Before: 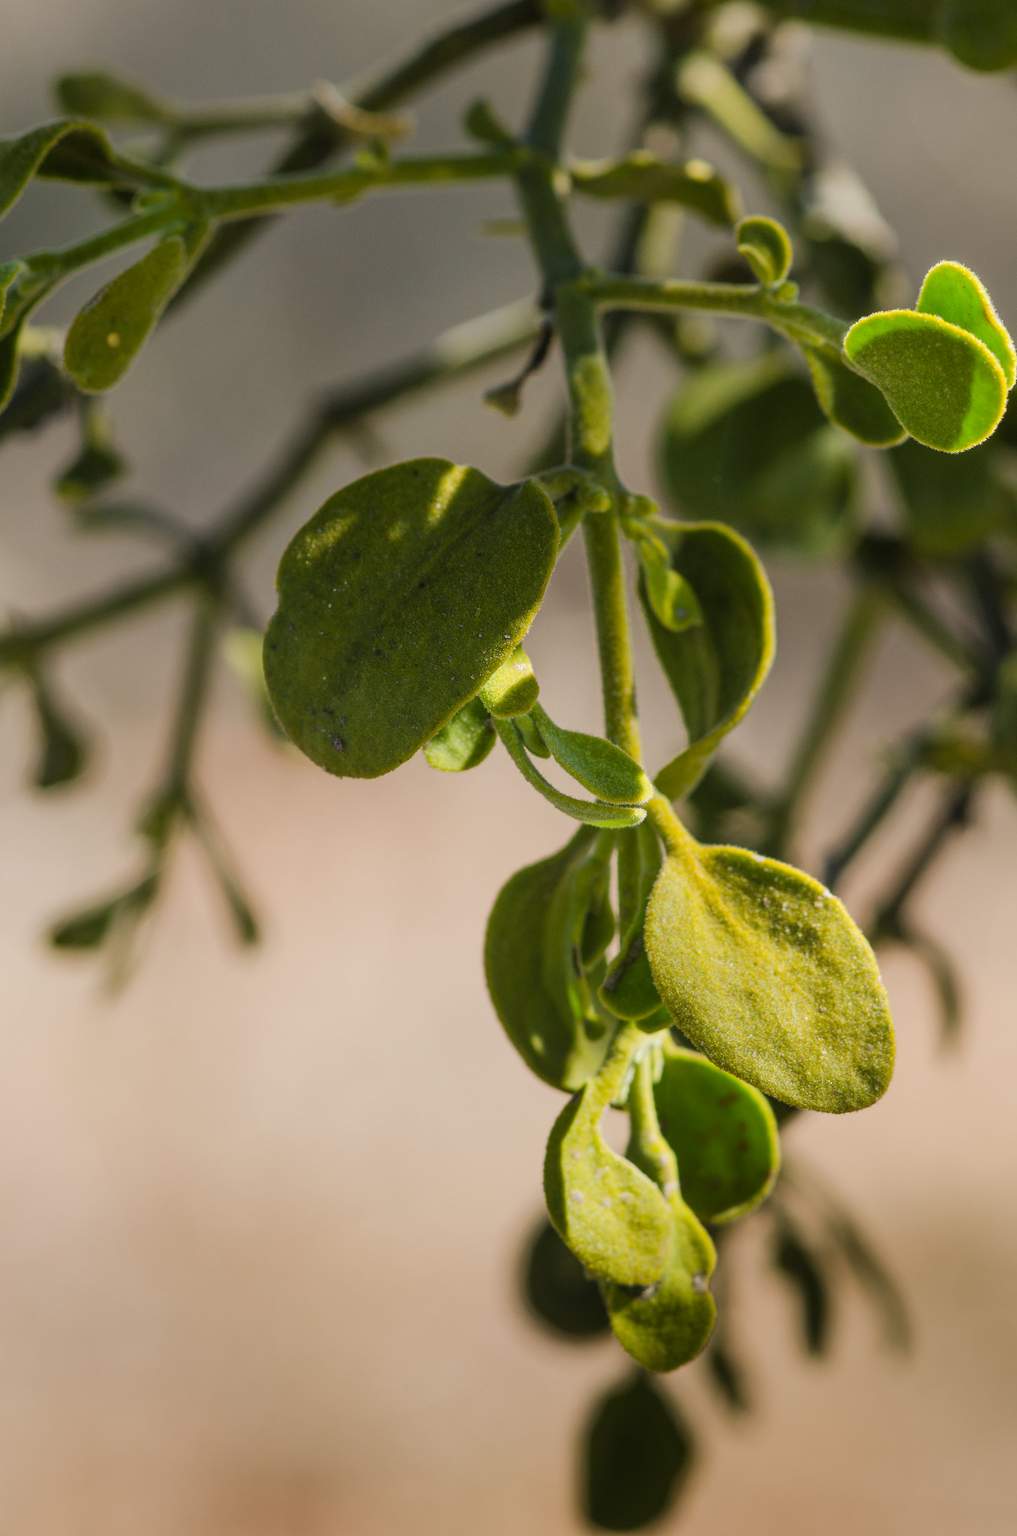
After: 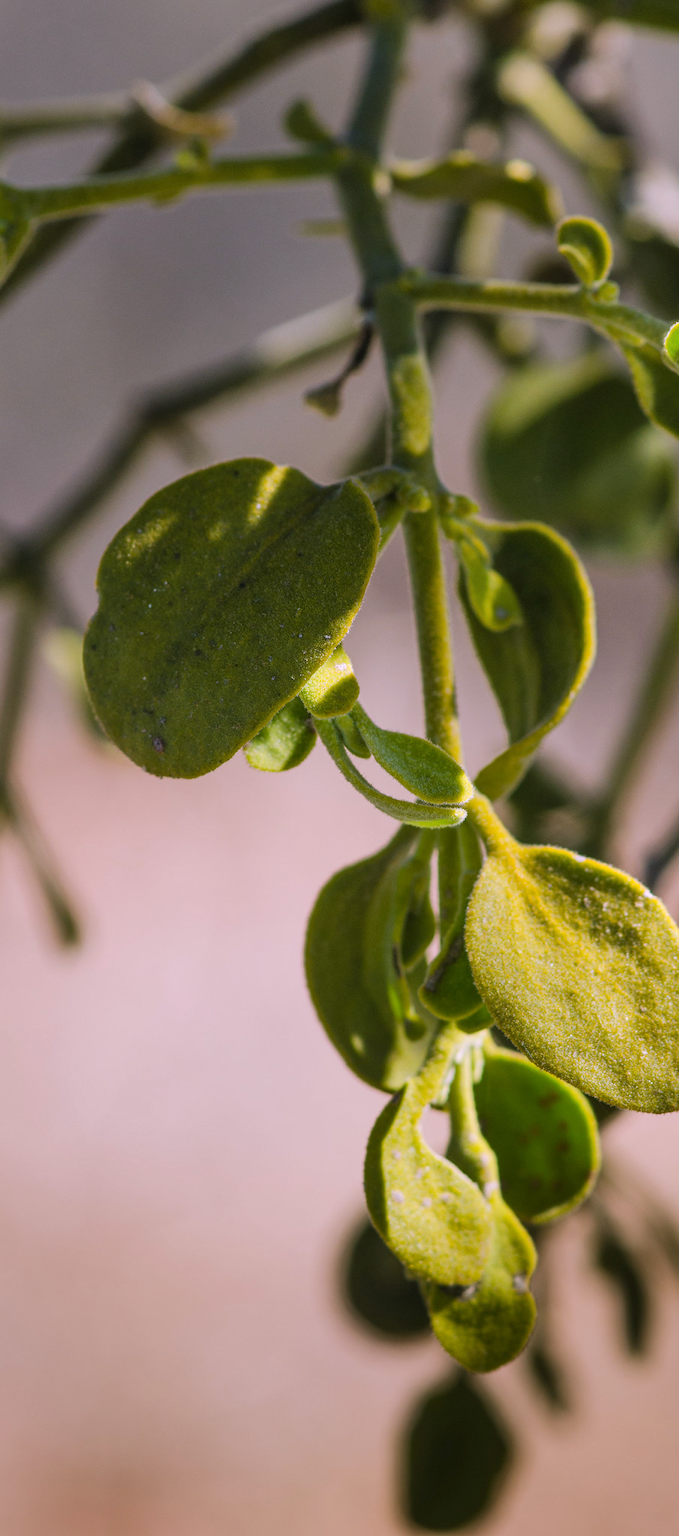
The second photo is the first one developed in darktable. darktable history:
crop and rotate: left 17.732%, right 15.423%
white balance: red 1.042, blue 1.17
shadows and highlights: shadows 37.27, highlights -28.18, soften with gaussian
